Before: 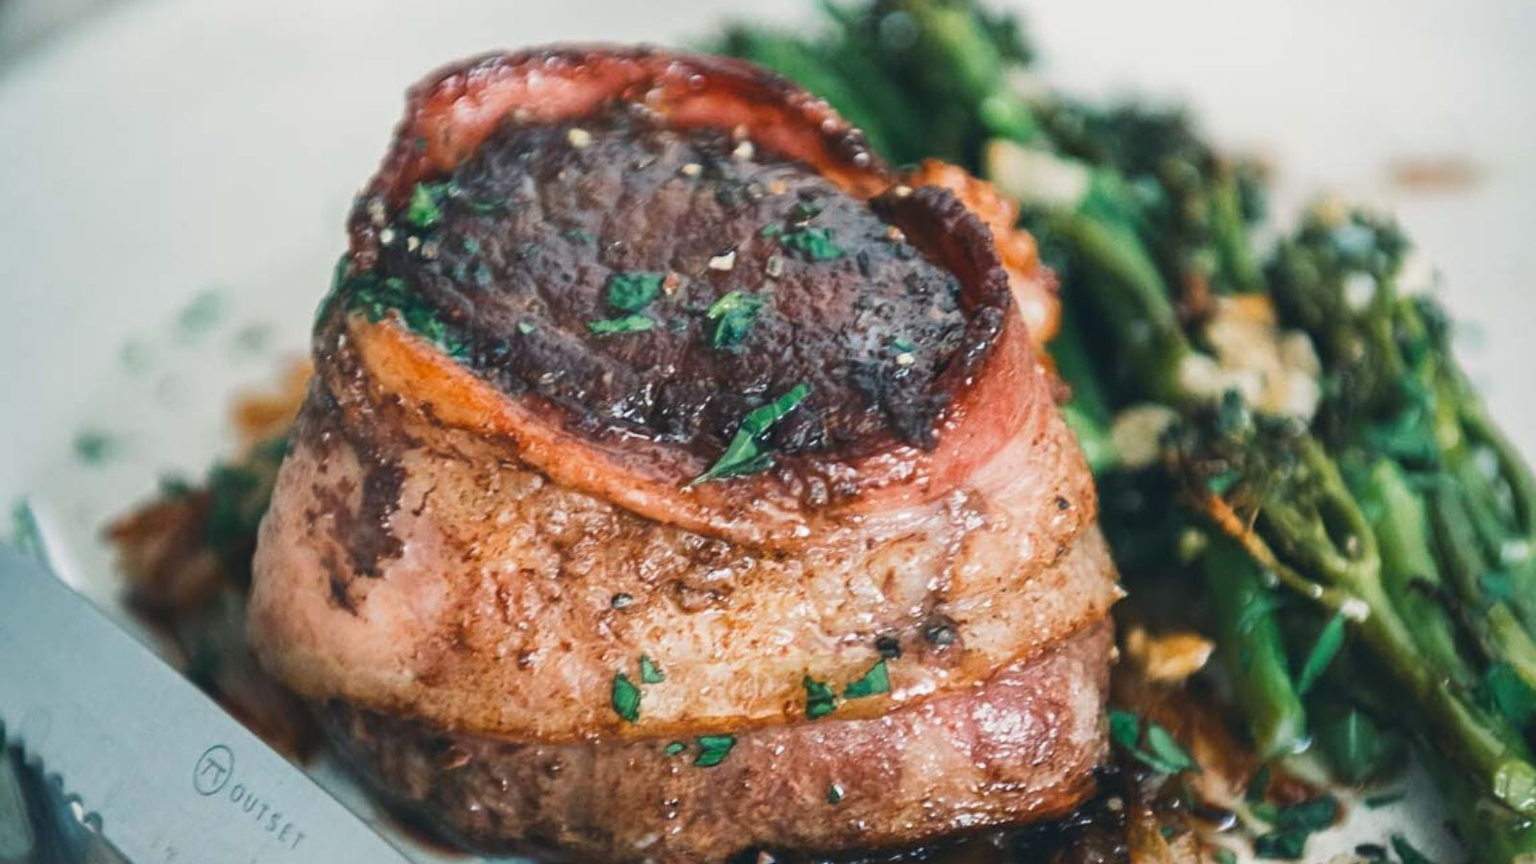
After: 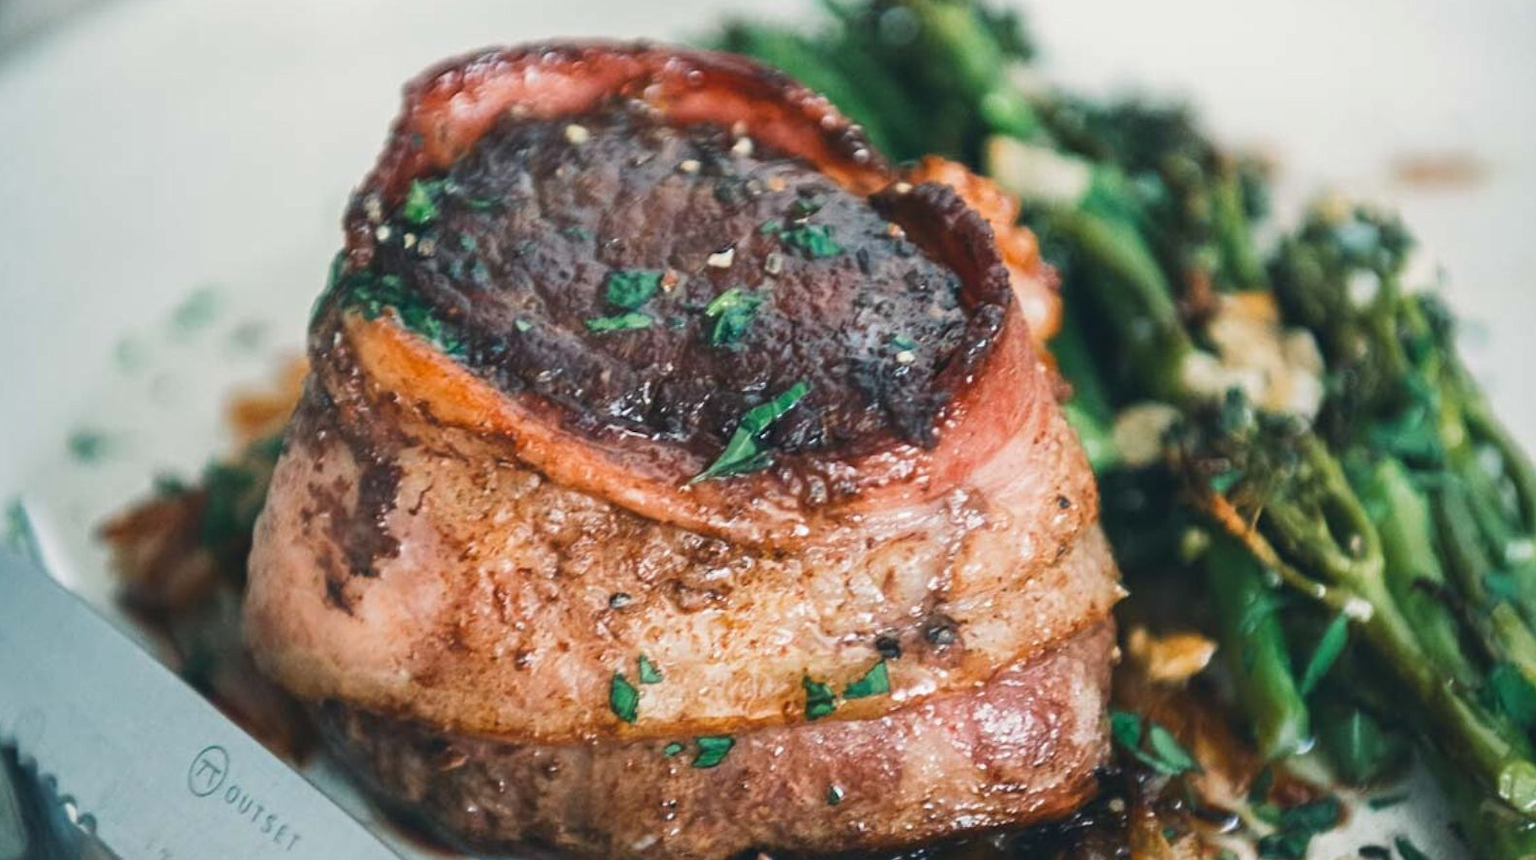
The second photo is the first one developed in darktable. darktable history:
crop: left 0.451%, top 0.606%, right 0.238%, bottom 0.443%
exposure: exposure 0.022 EV, compensate highlight preservation false
color correction: highlights b* -0.014
